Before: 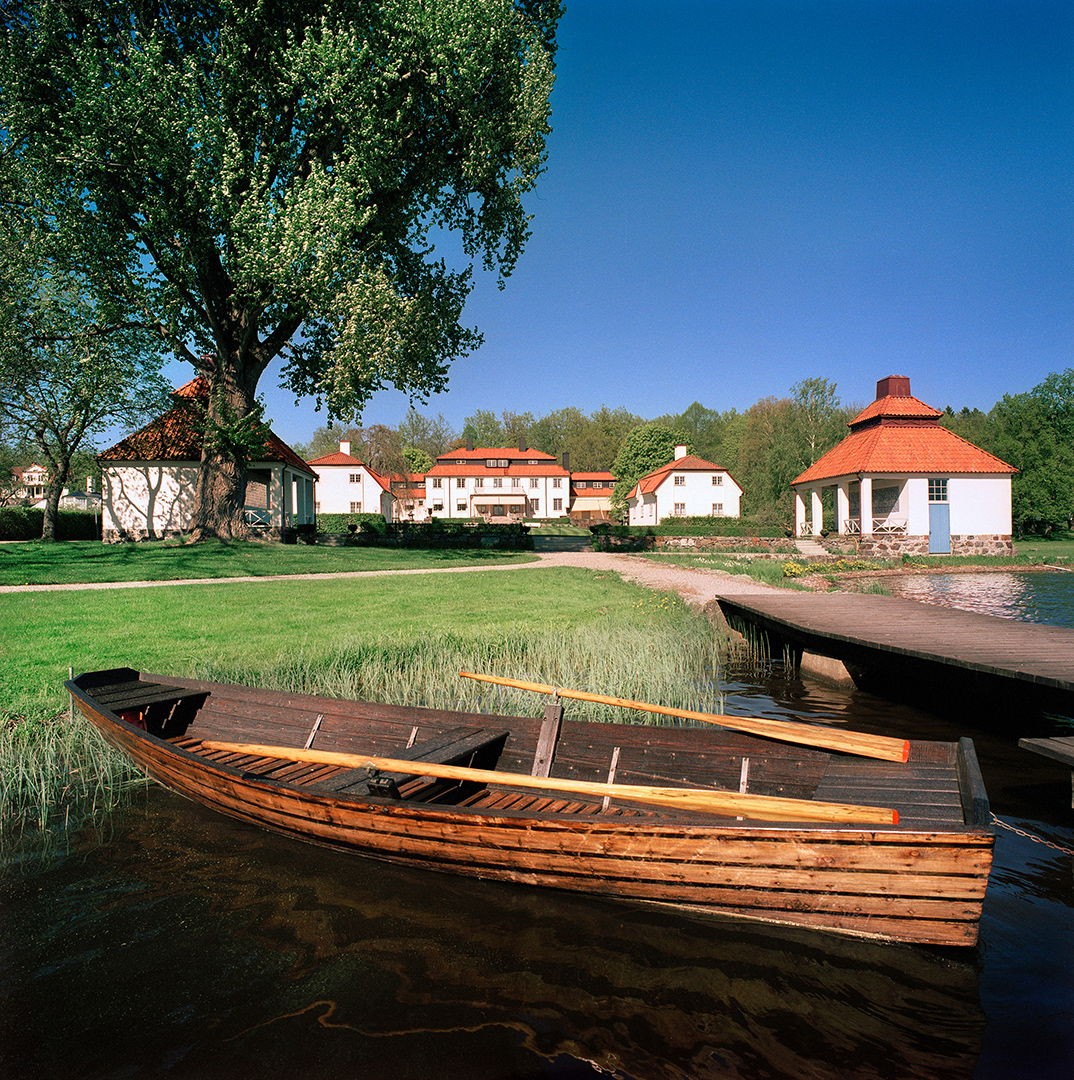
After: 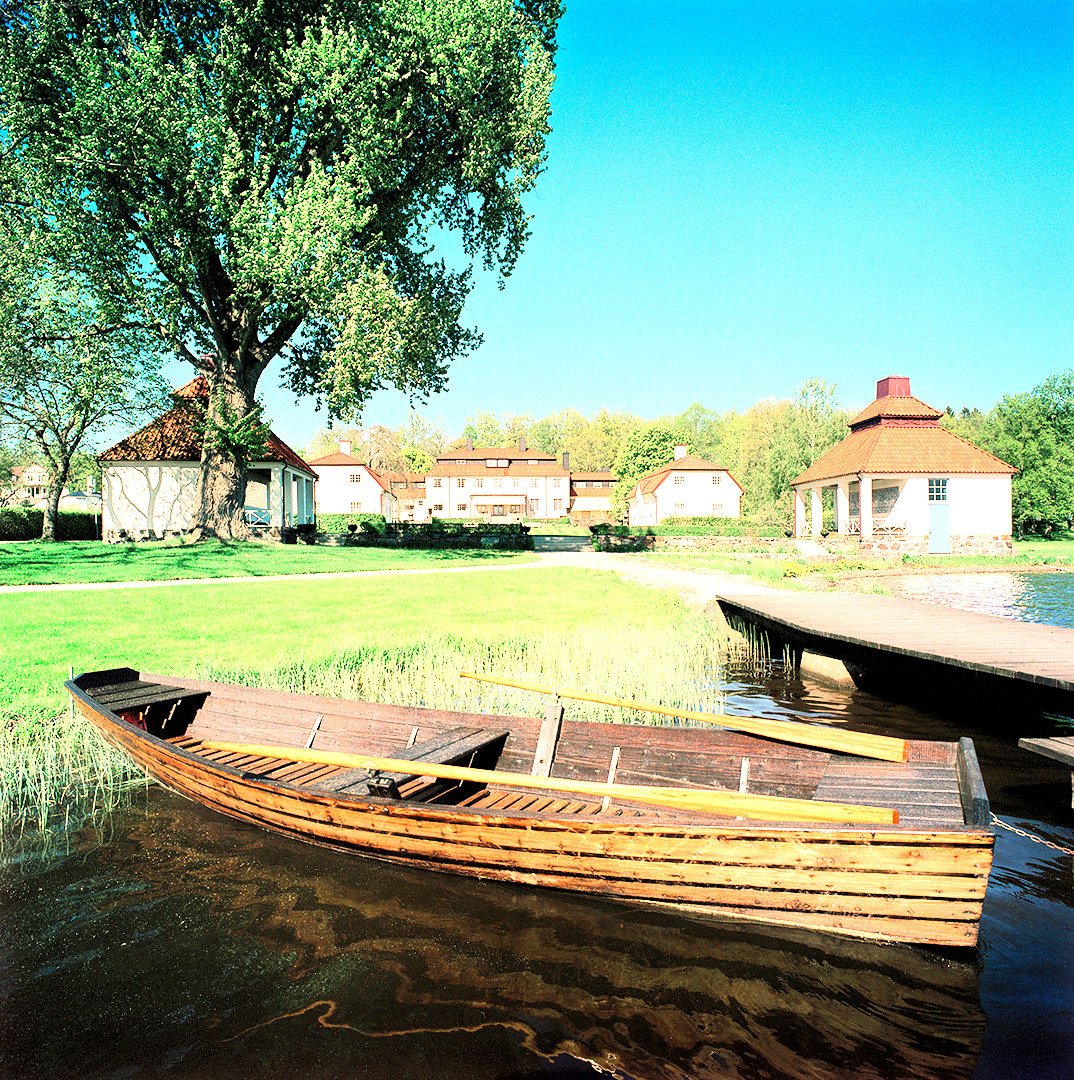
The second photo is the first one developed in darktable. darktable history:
base curve: curves: ch0 [(0, 0) (0.005, 0.002) (0.193, 0.295) (0.399, 0.664) (0.75, 0.928) (1, 1)]
exposure: black level correction 0.001, exposure 1.822 EV, compensate exposure bias true, compensate highlight preservation false
